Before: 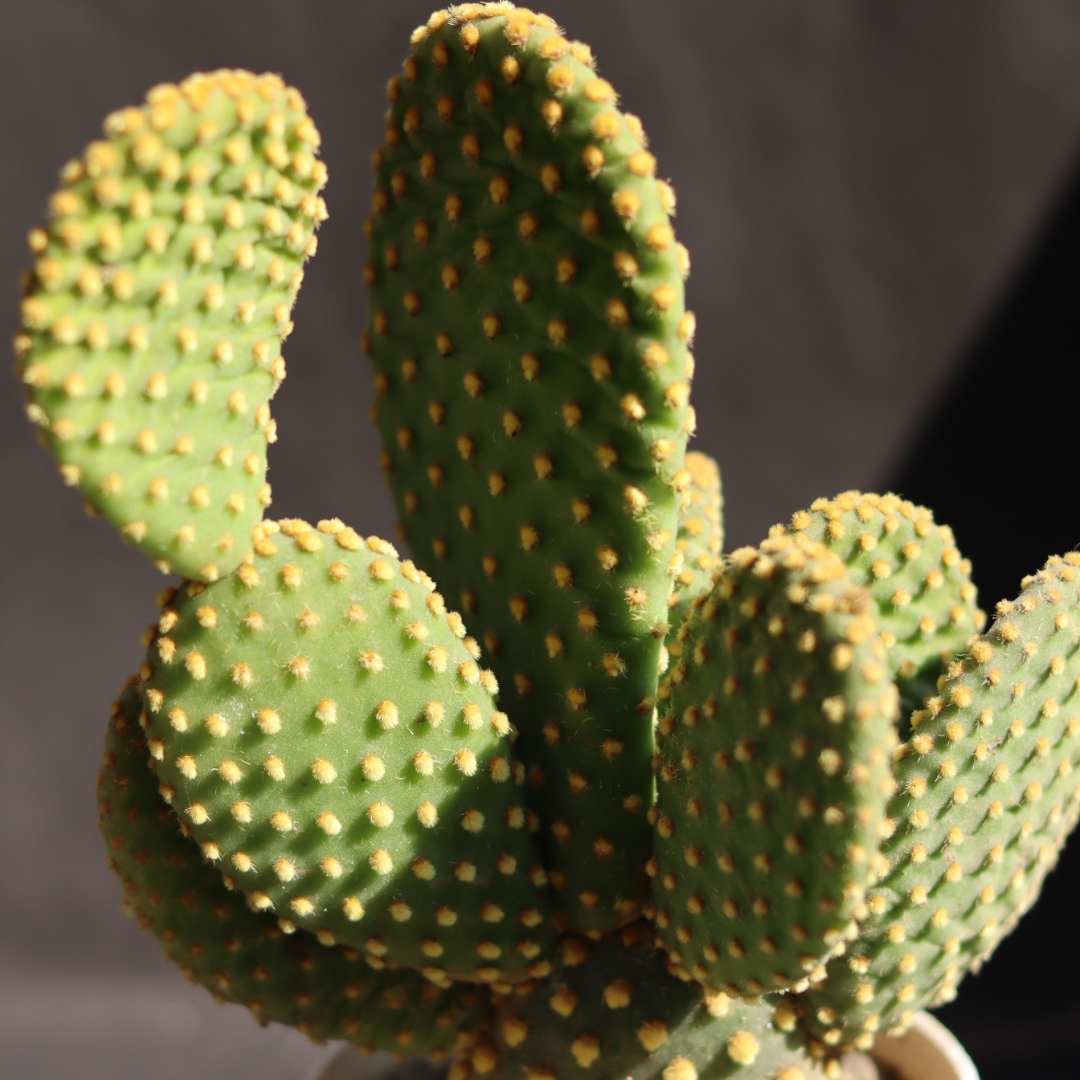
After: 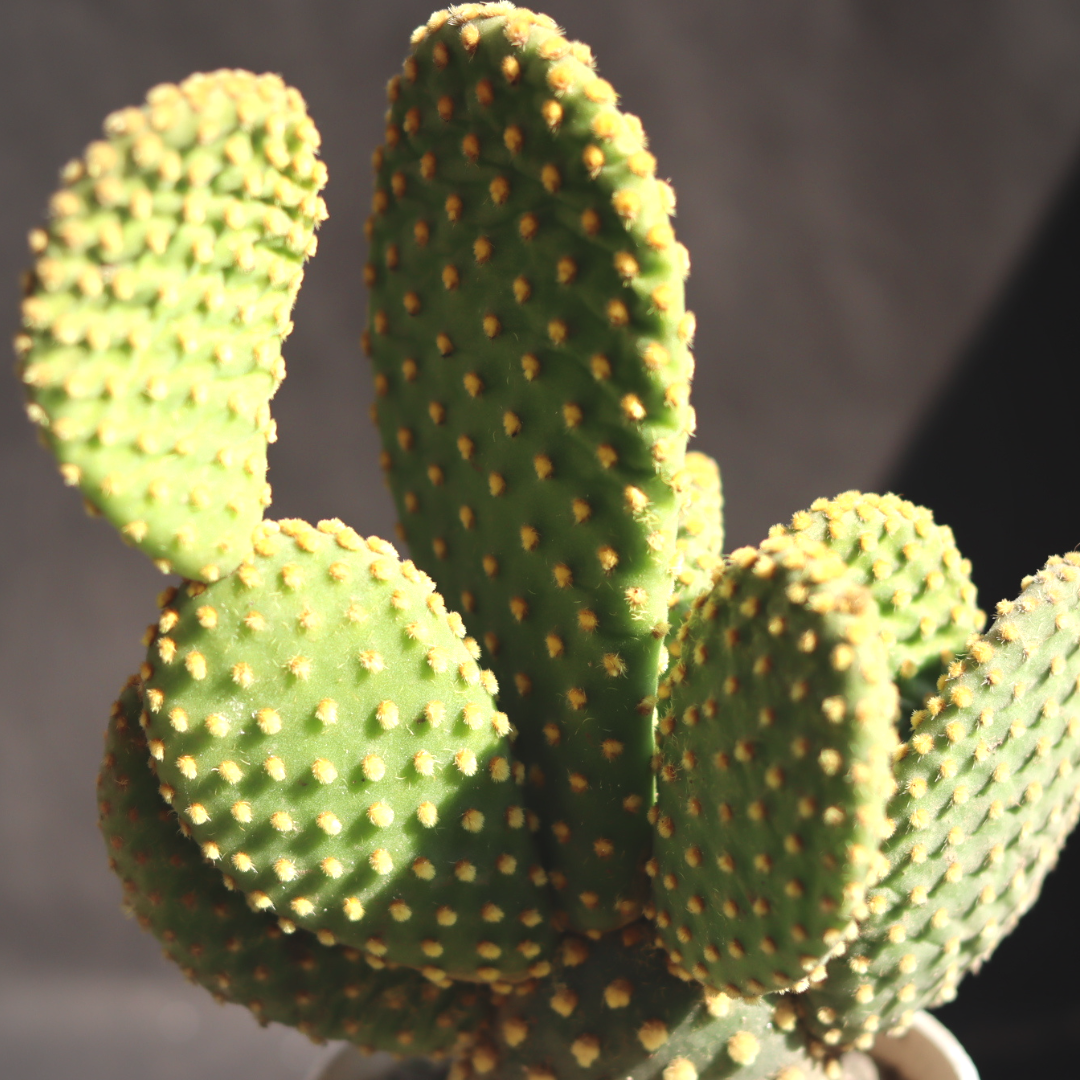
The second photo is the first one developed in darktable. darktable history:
vignetting: fall-off radius 92.86%, saturation -0.639
exposure: black level correction -0.005, exposure 0.611 EV, compensate highlight preservation false
